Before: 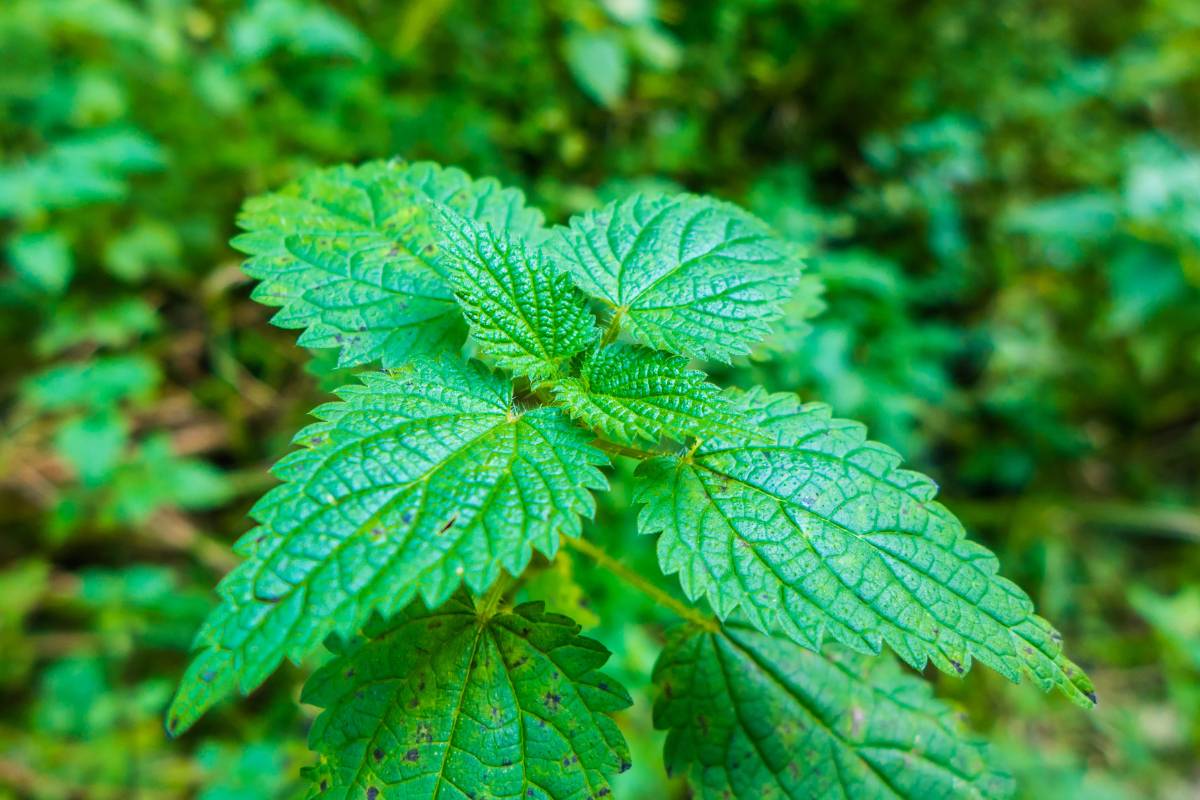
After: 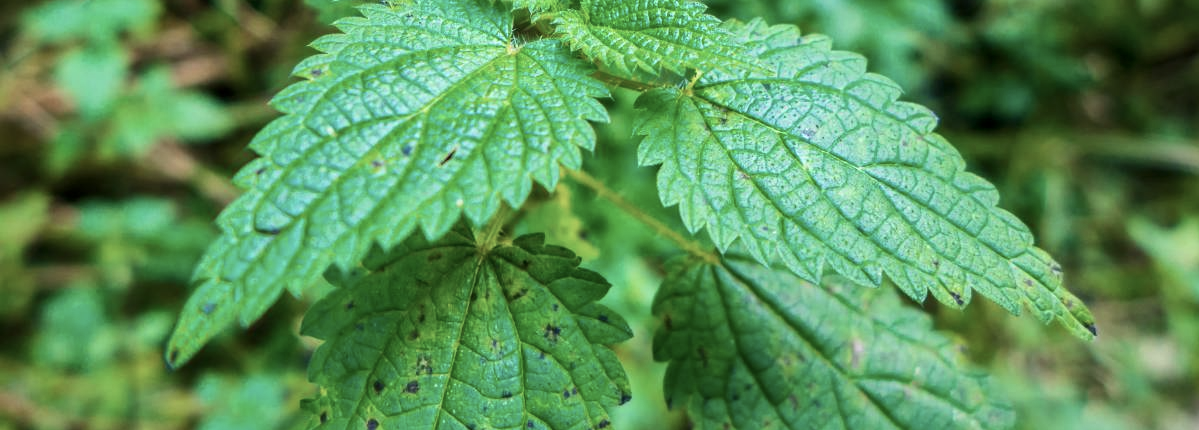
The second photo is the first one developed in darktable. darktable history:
local contrast: mode bilateral grid, contrast 20, coarseness 50, detail 120%, midtone range 0.2
crop and rotate: top 46.237%
contrast brightness saturation: contrast 0.1, saturation -0.3
